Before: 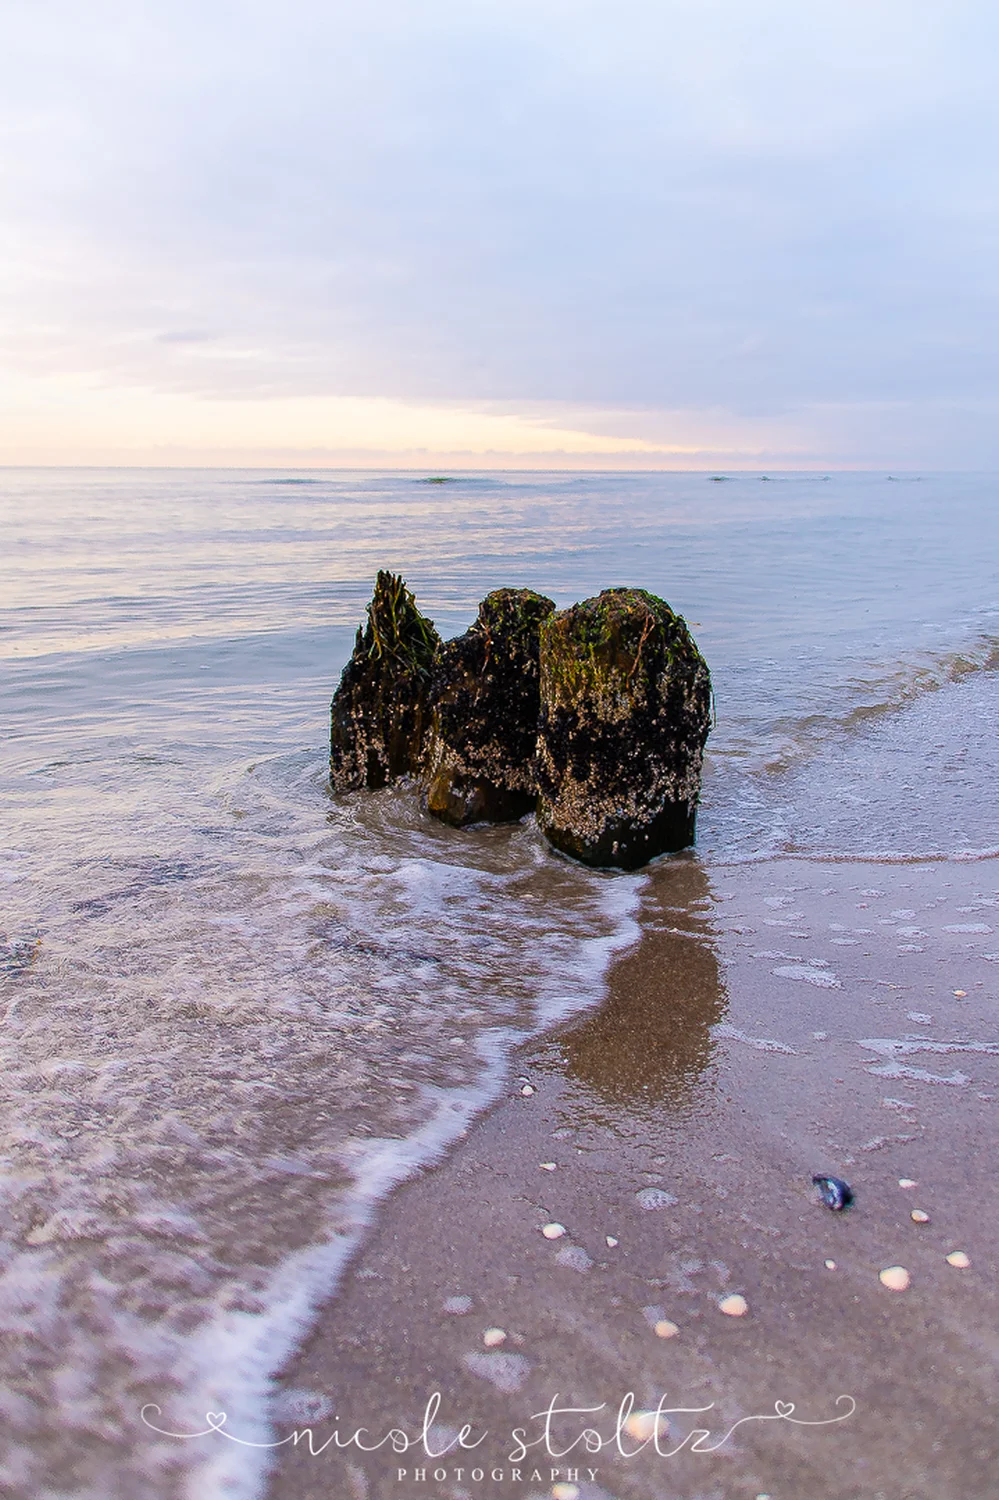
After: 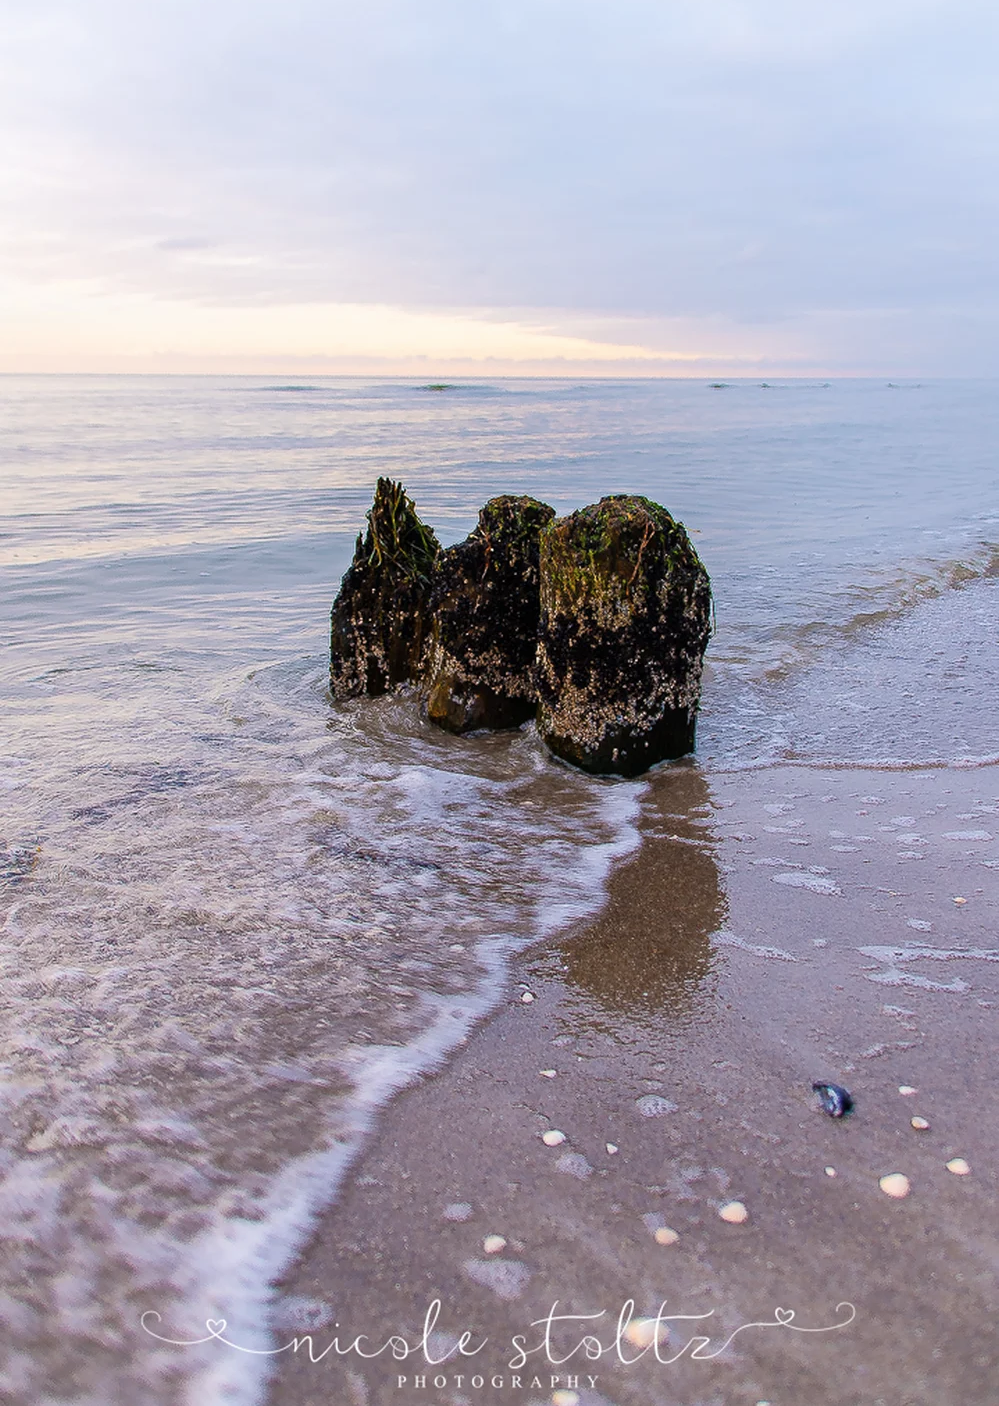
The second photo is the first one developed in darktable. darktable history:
crop and rotate: top 6.25%
contrast brightness saturation: saturation -0.1
